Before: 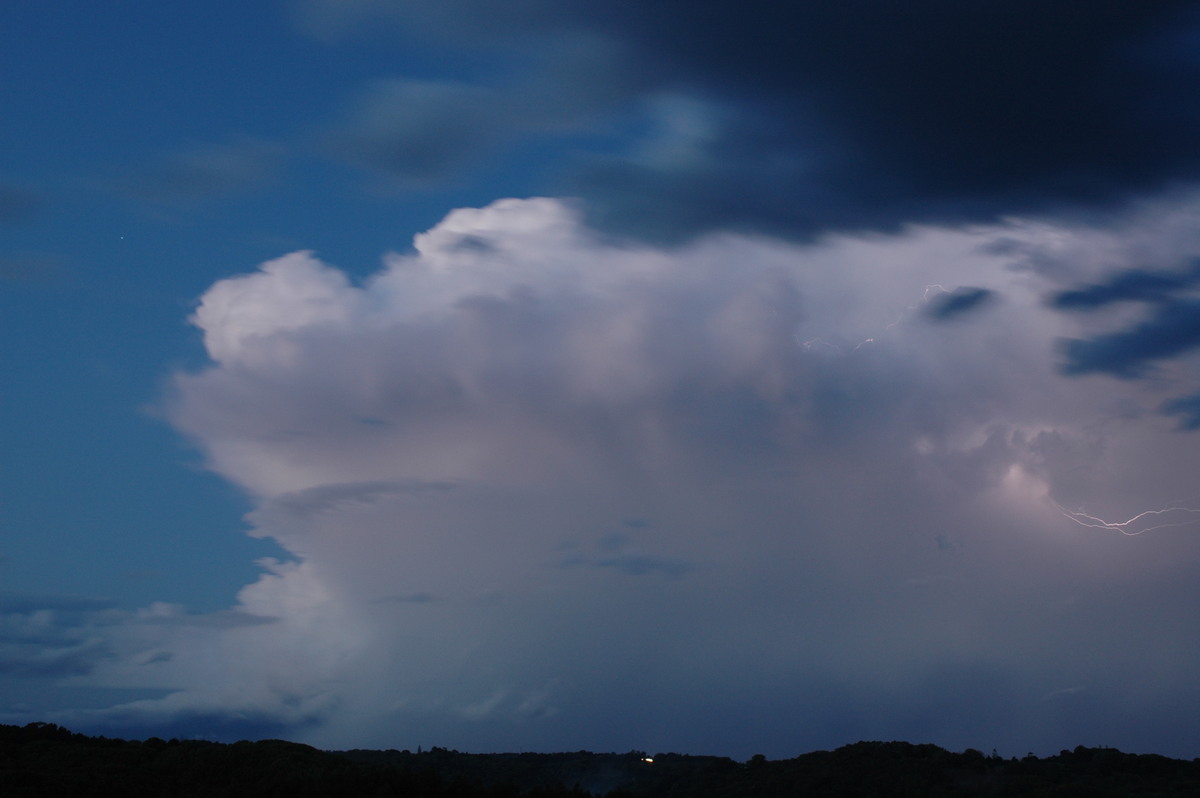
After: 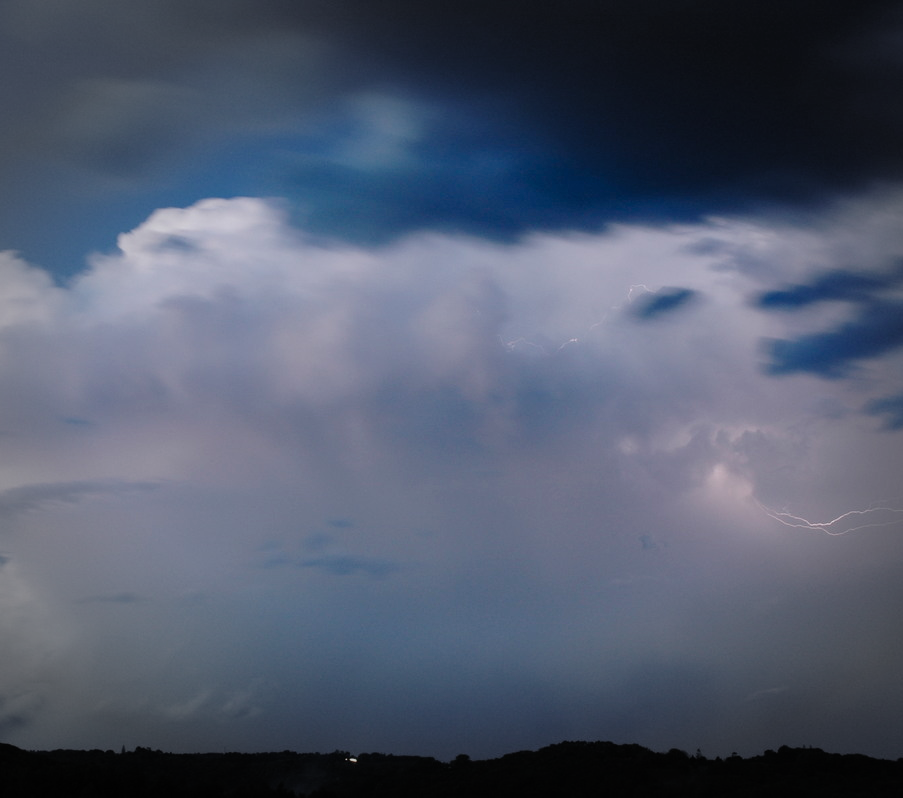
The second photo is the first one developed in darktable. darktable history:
crop and rotate: left 24.669%
tone curve: curves: ch0 [(0, 0) (0.091, 0.077) (0.389, 0.458) (0.745, 0.82) (0.844, 0.908) (0.909, 0.942) (1, 0.973)]; ch1 [(0, 0) (0.437, 0.404) (0.5, 0.5) (0.529, 0.55) (0.58, 0.6) (0.616, 0.649) (1, 1)]; ch2 [(0, 0) (0.442, 0.415) (0.5, 0.5) (0.535, 0.557) (0.585, 0.62) (1, 1)], preserve colors none
vignetting: fall-off start 78.67%, brightness -0.452, saturation -0.687, width/height ratio 1.329, unbound false
